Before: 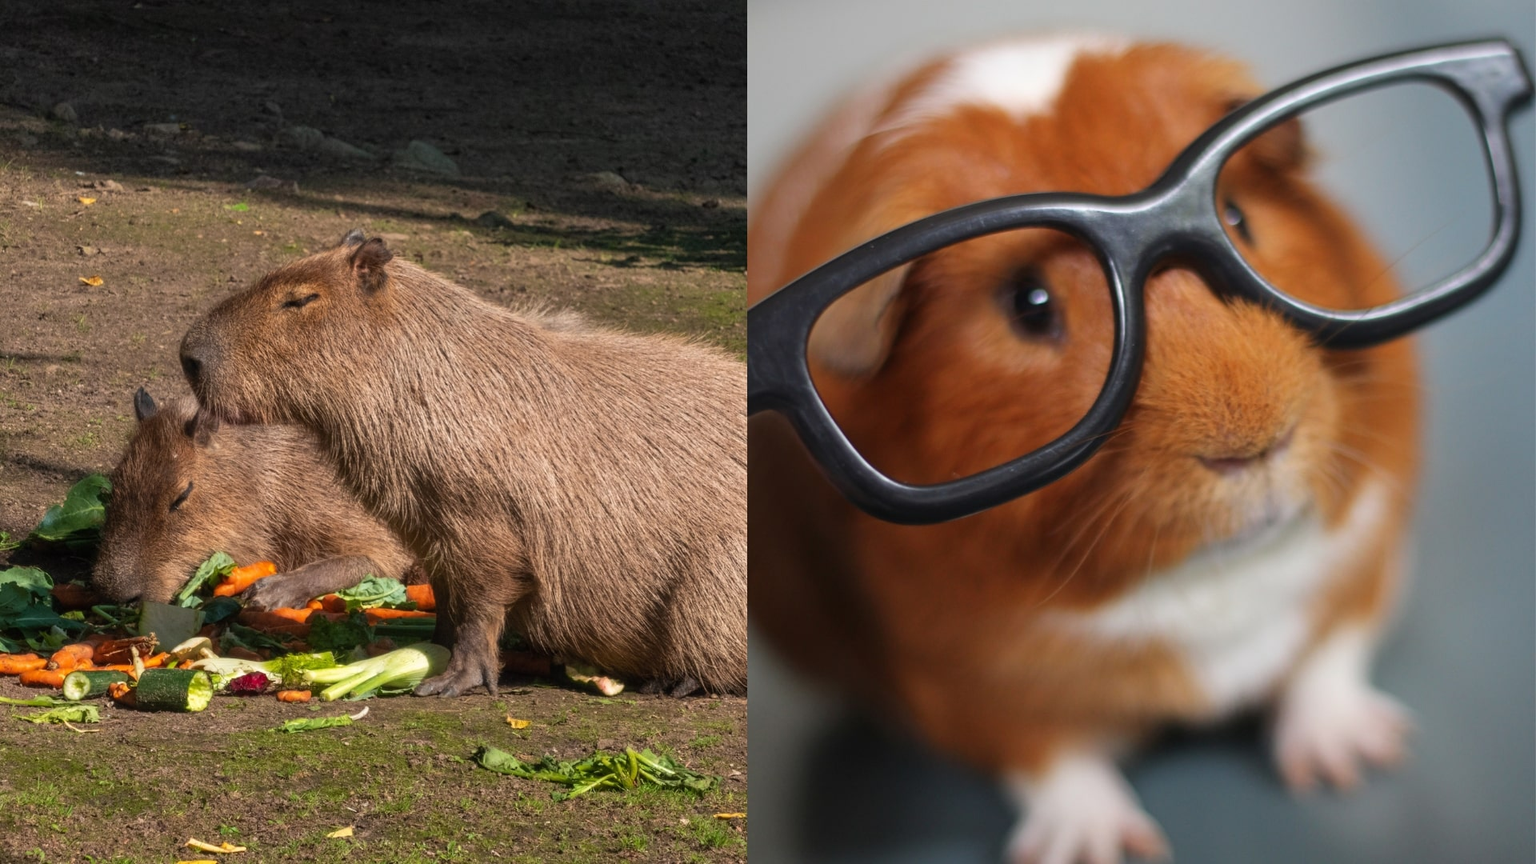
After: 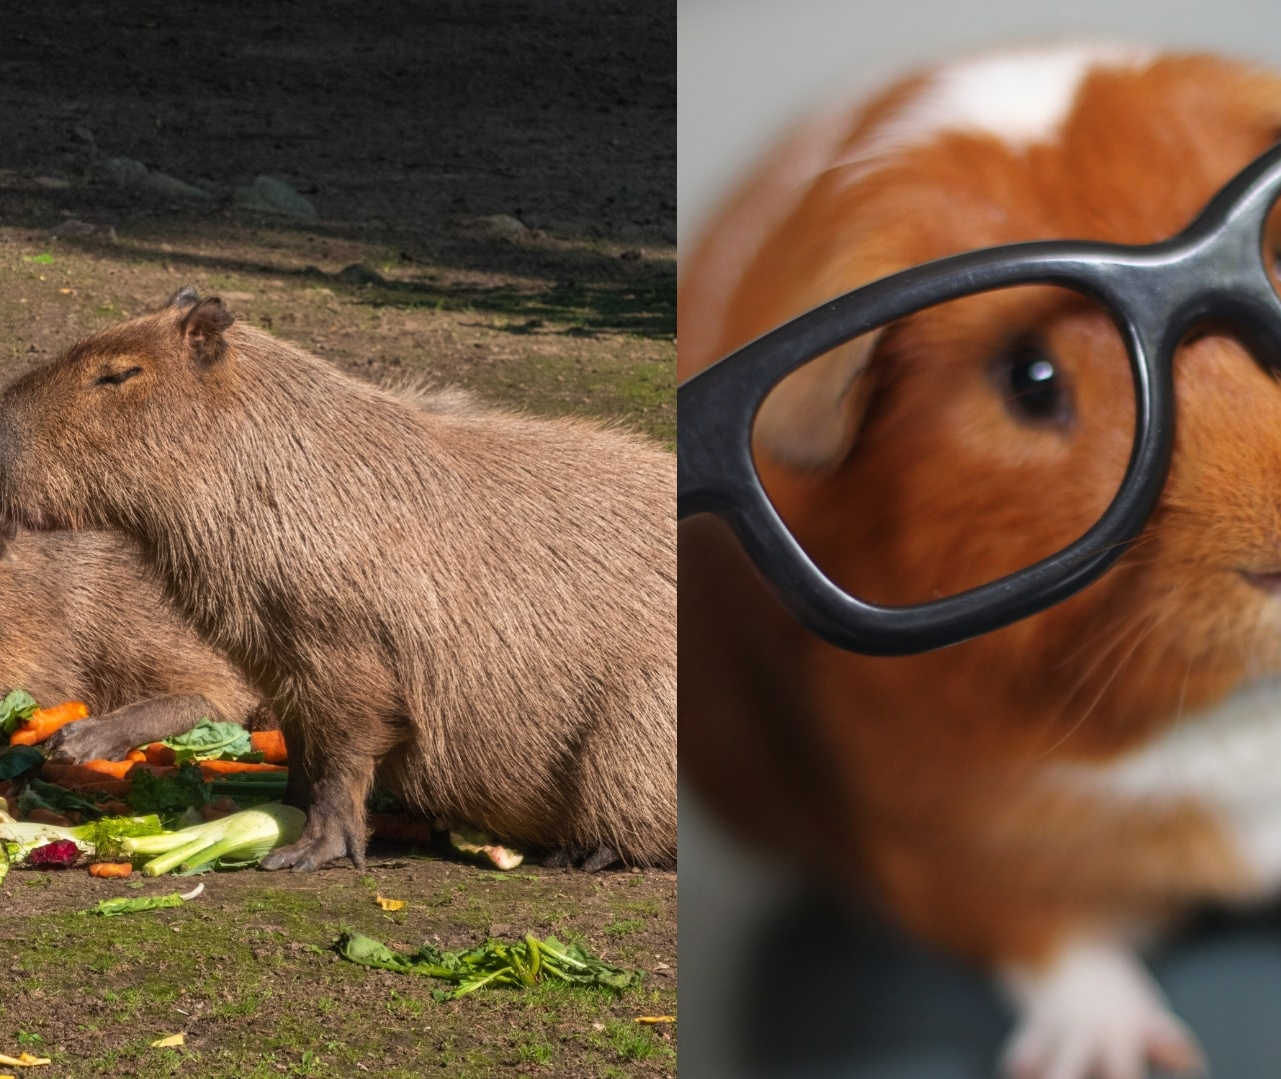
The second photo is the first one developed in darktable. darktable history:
crop and rotate: left 13.395%, right 19.883%
